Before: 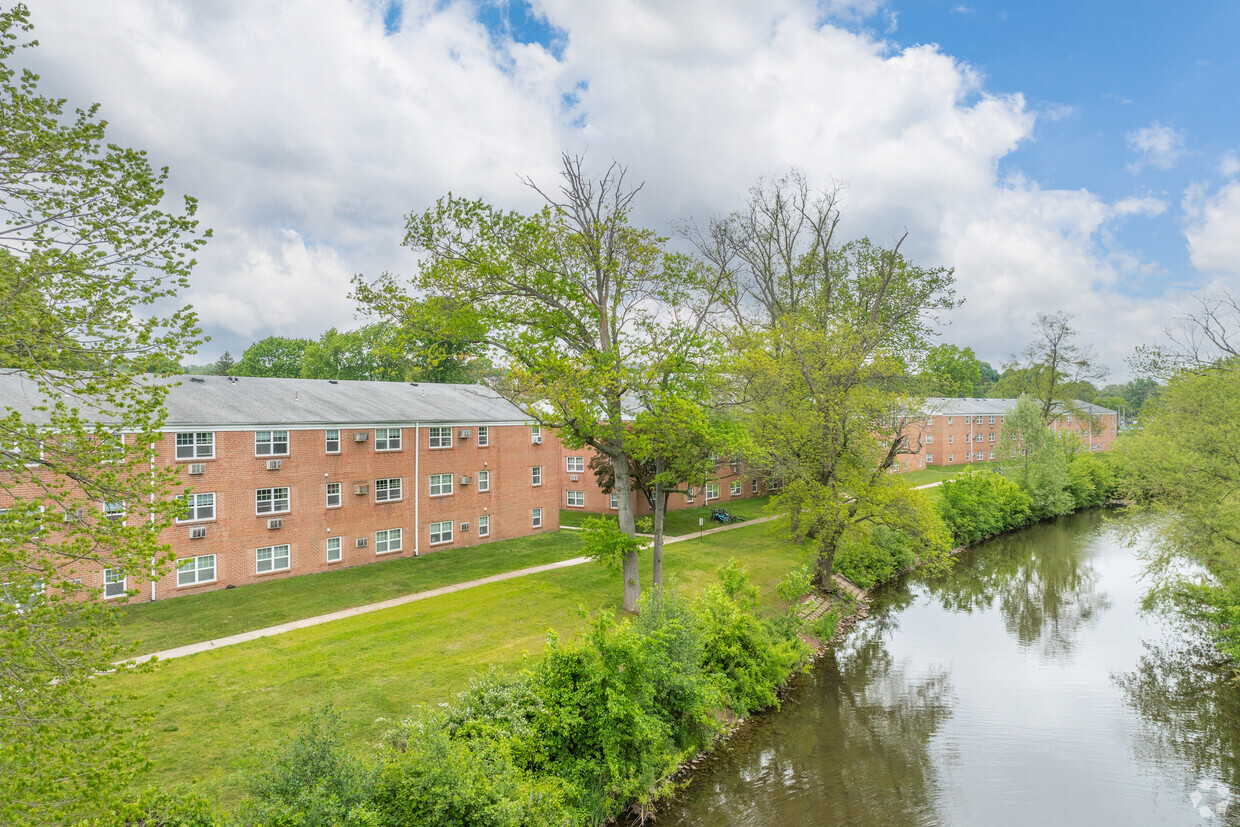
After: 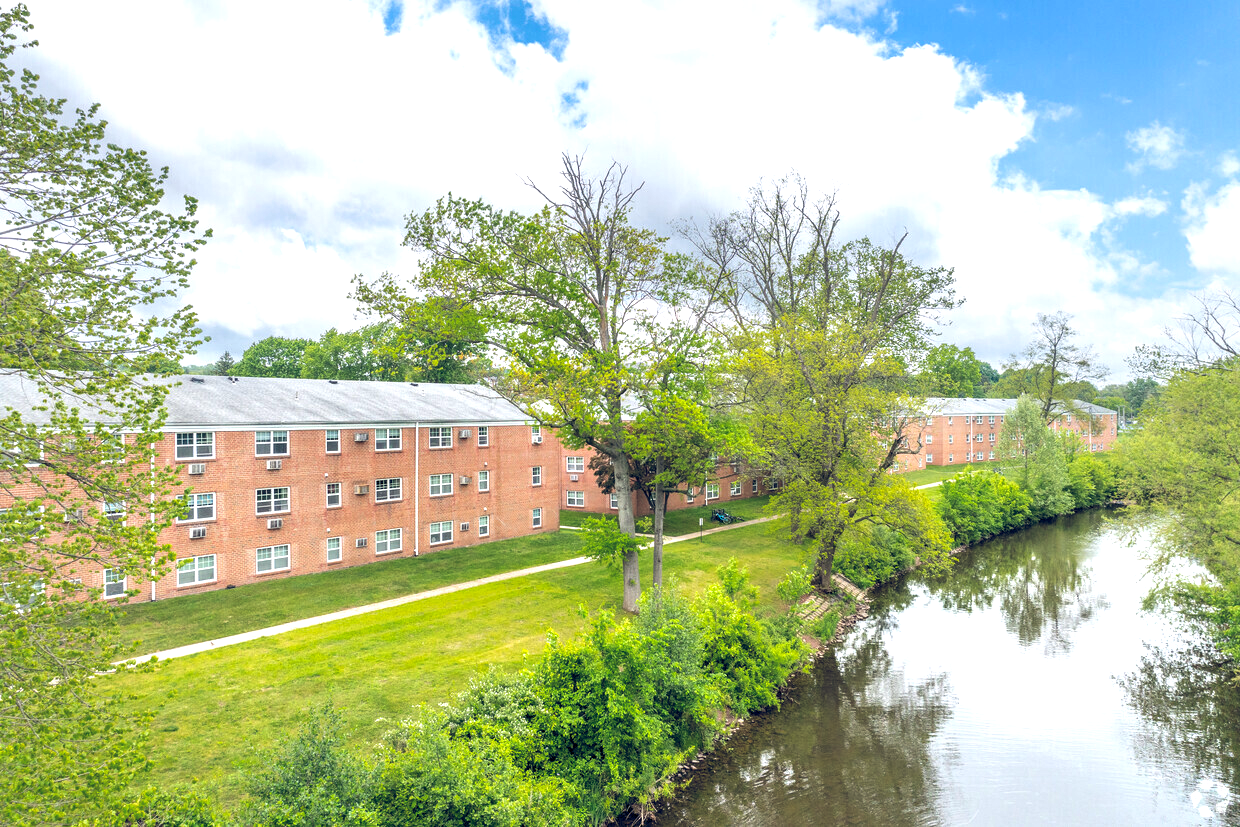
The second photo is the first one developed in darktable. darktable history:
color balance rgb: global offset › luminance -0.302%, global offset › chroma 0.308%, global offset › hue 261.5°, perceptual saturation grading › global saturation 9.826%, perceptual brilliance grading › global brilliance -4.967%, perceptual brilliance grading › highlights 25.05%, perceptual brilliance grading › mid-tones 7.042%, perceptual brilliance grading › shadows -4.669%
